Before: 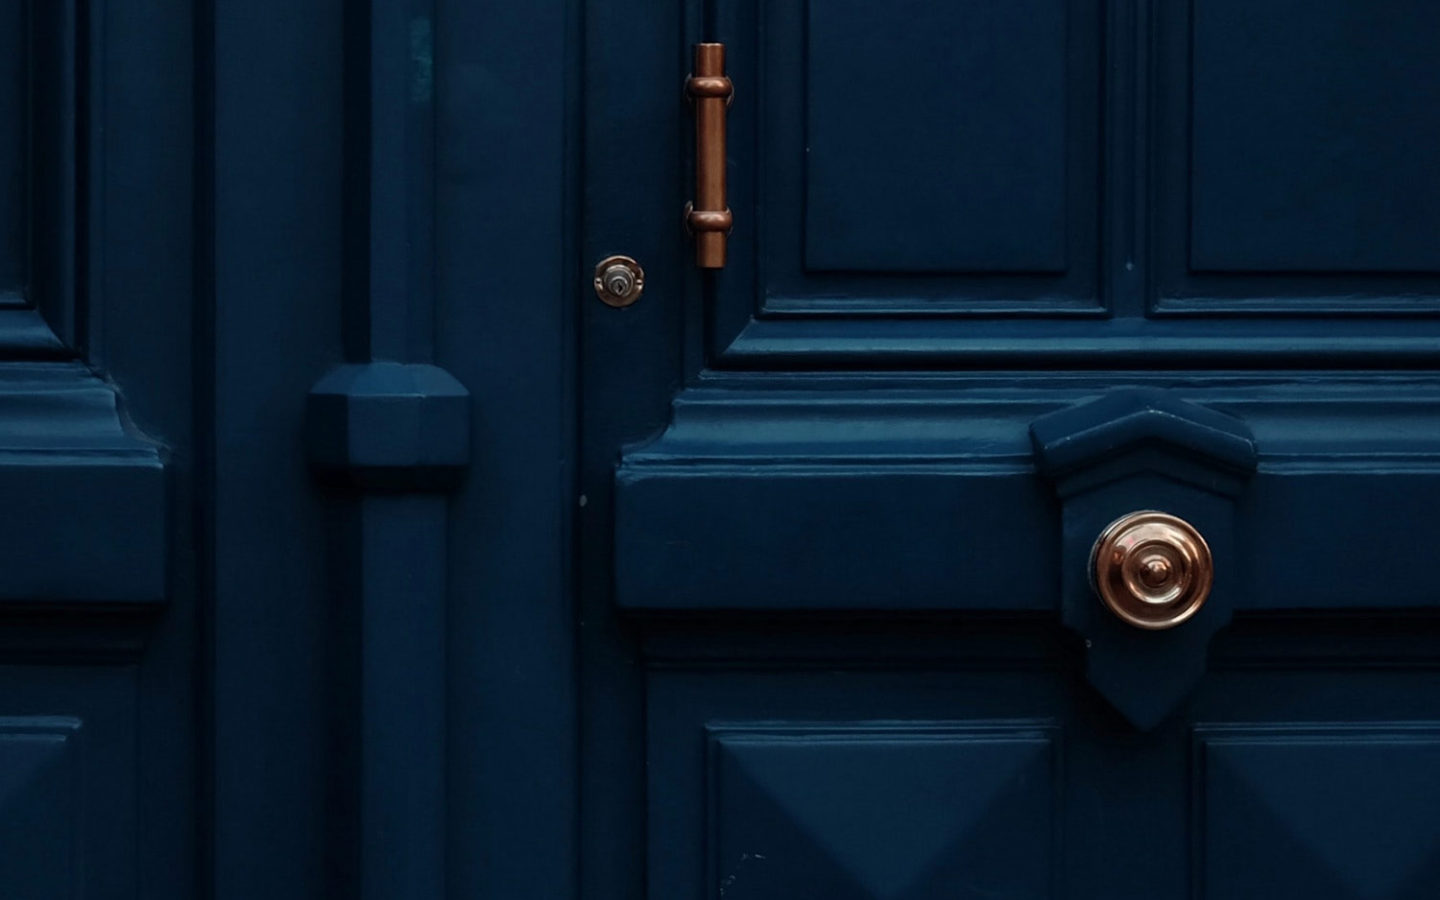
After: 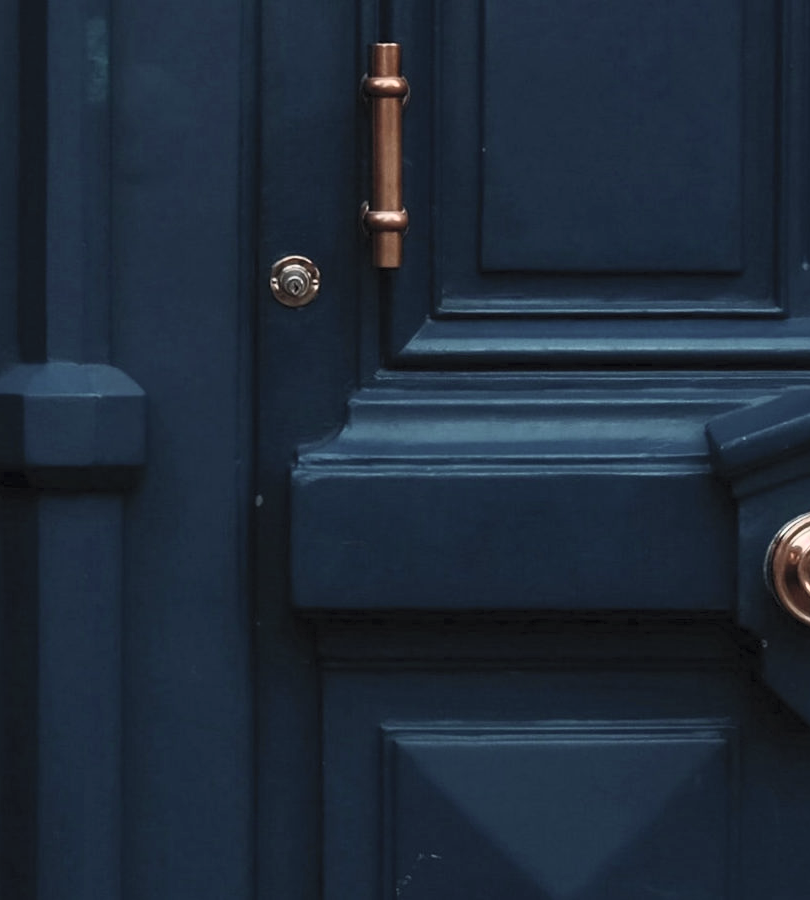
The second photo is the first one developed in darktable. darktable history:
contrast brightness saturation: contrast 0.43, brightness 0.56, saturation -0.19
crop and rotate: left 22.516%, right 21.234%
